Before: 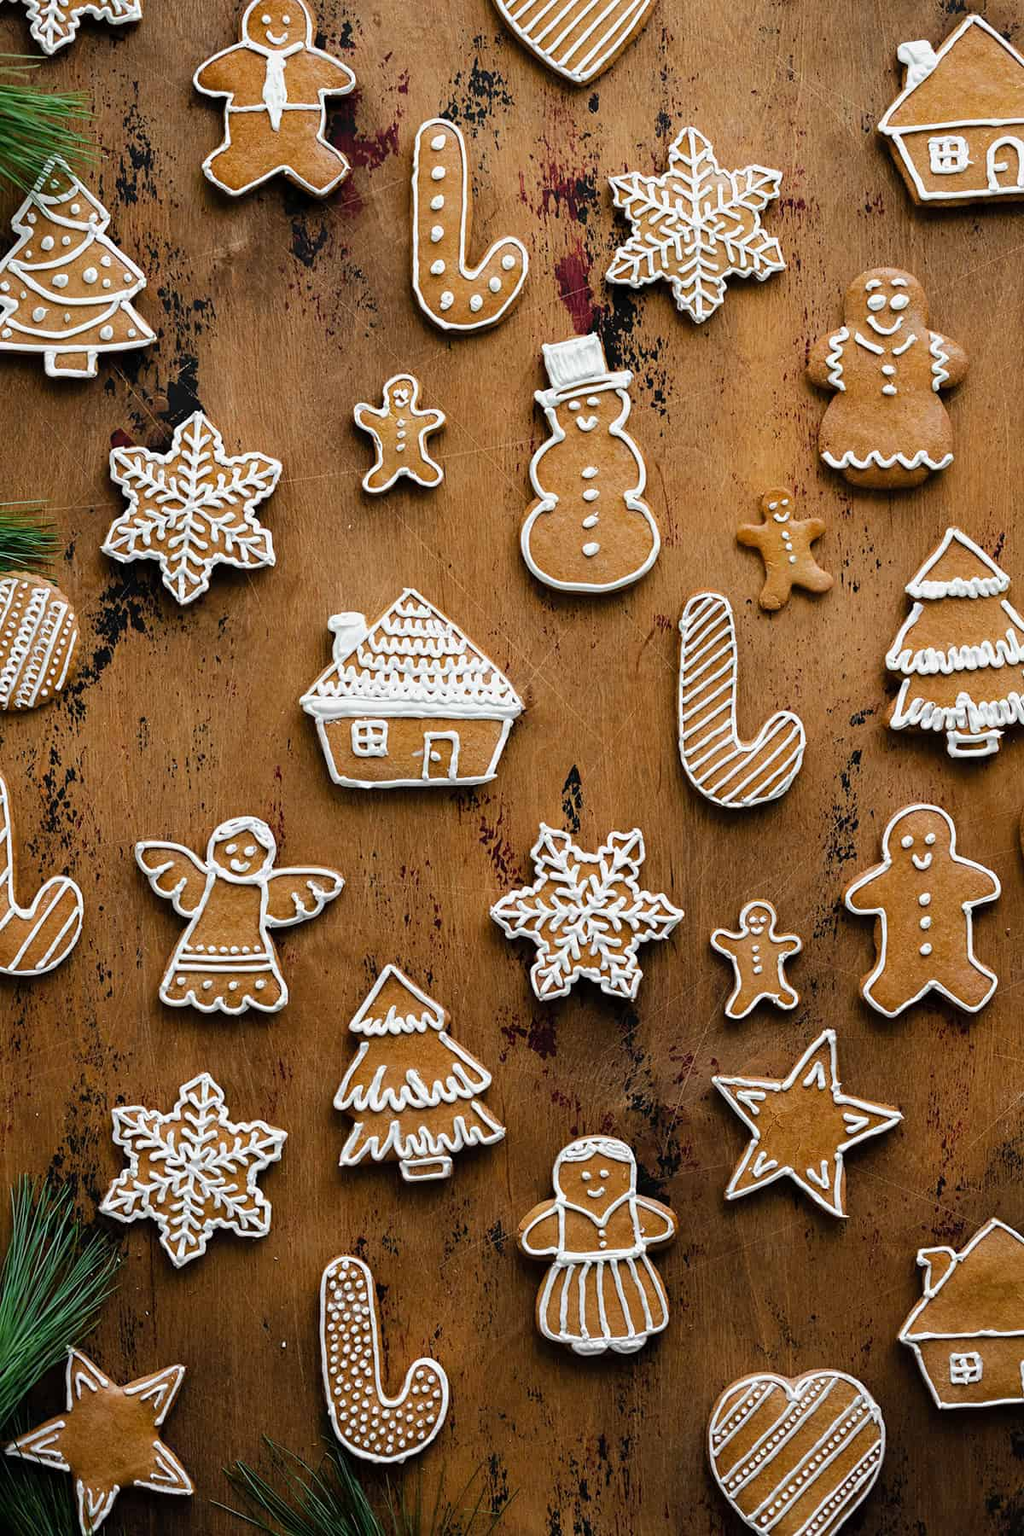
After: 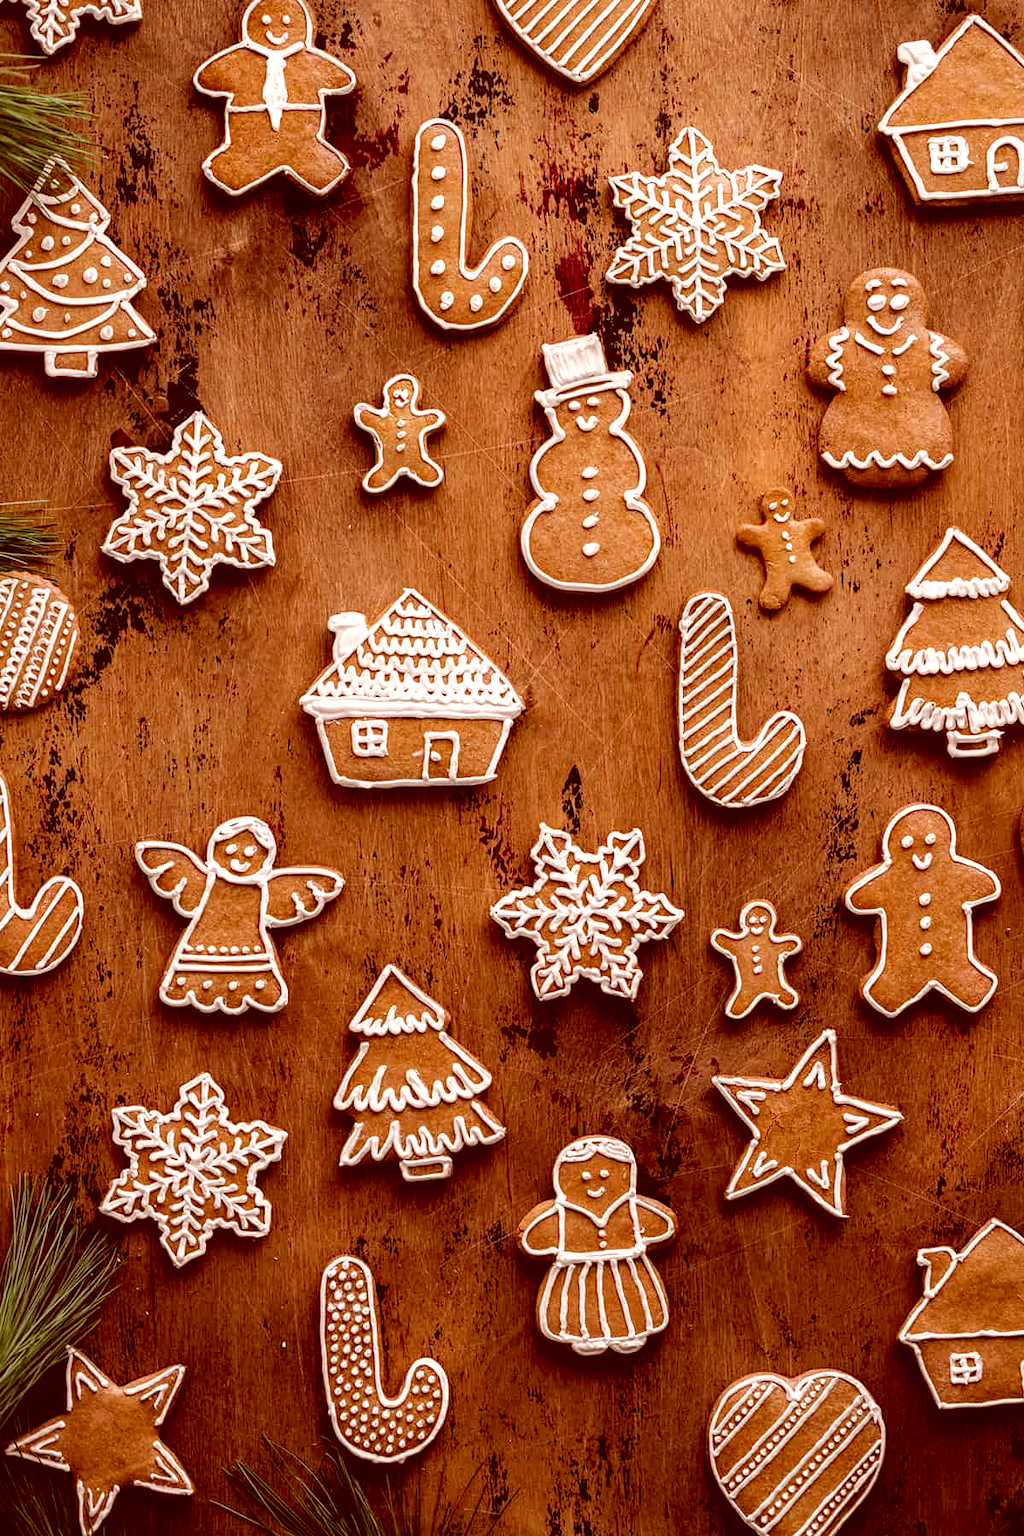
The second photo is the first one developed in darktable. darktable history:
local contrast: detail 142%
levels: white 99.94%, levels [0, 0.492, 0.984]
color correction: highlights a* 9.09, highlights b* 9.08, shadows a* 39.78, shadows b* 39.25, saturation 0.807
